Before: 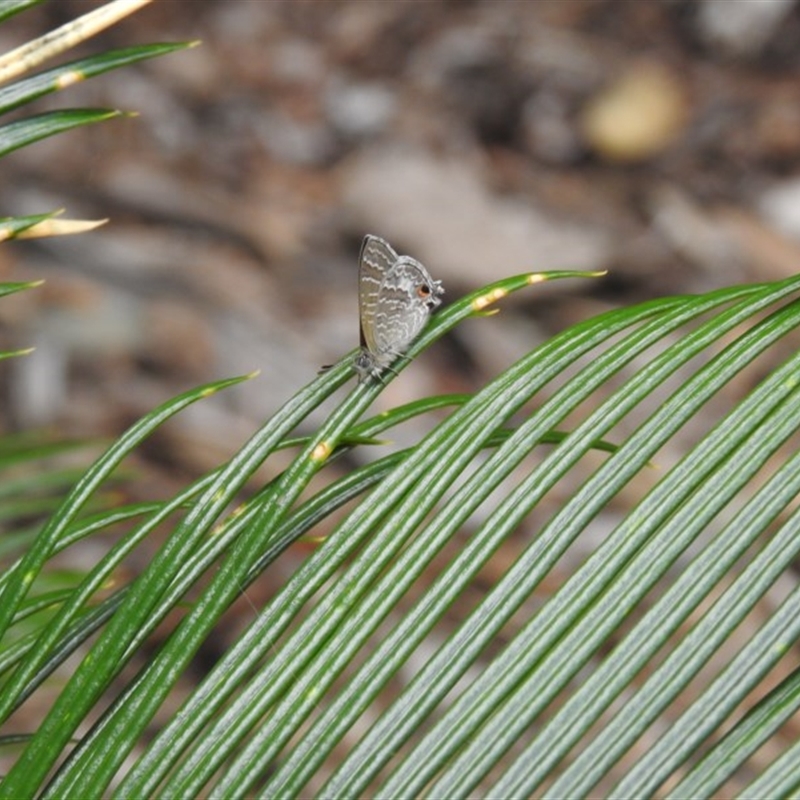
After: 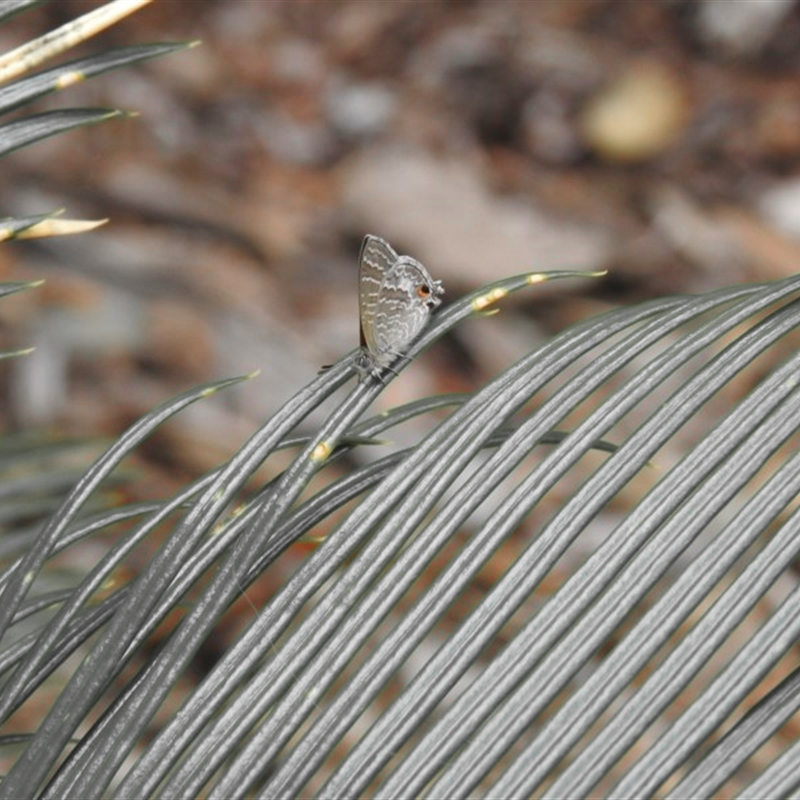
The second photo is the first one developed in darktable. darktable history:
color zones: curves: ch1 [(0, 0.679) (0.143, 0.647) (0.286, 0.261) (0.378, -0.011) (0.571, 0.396) (0.714, 0.399) (0.857, 0.406) (1, 0.679)]
